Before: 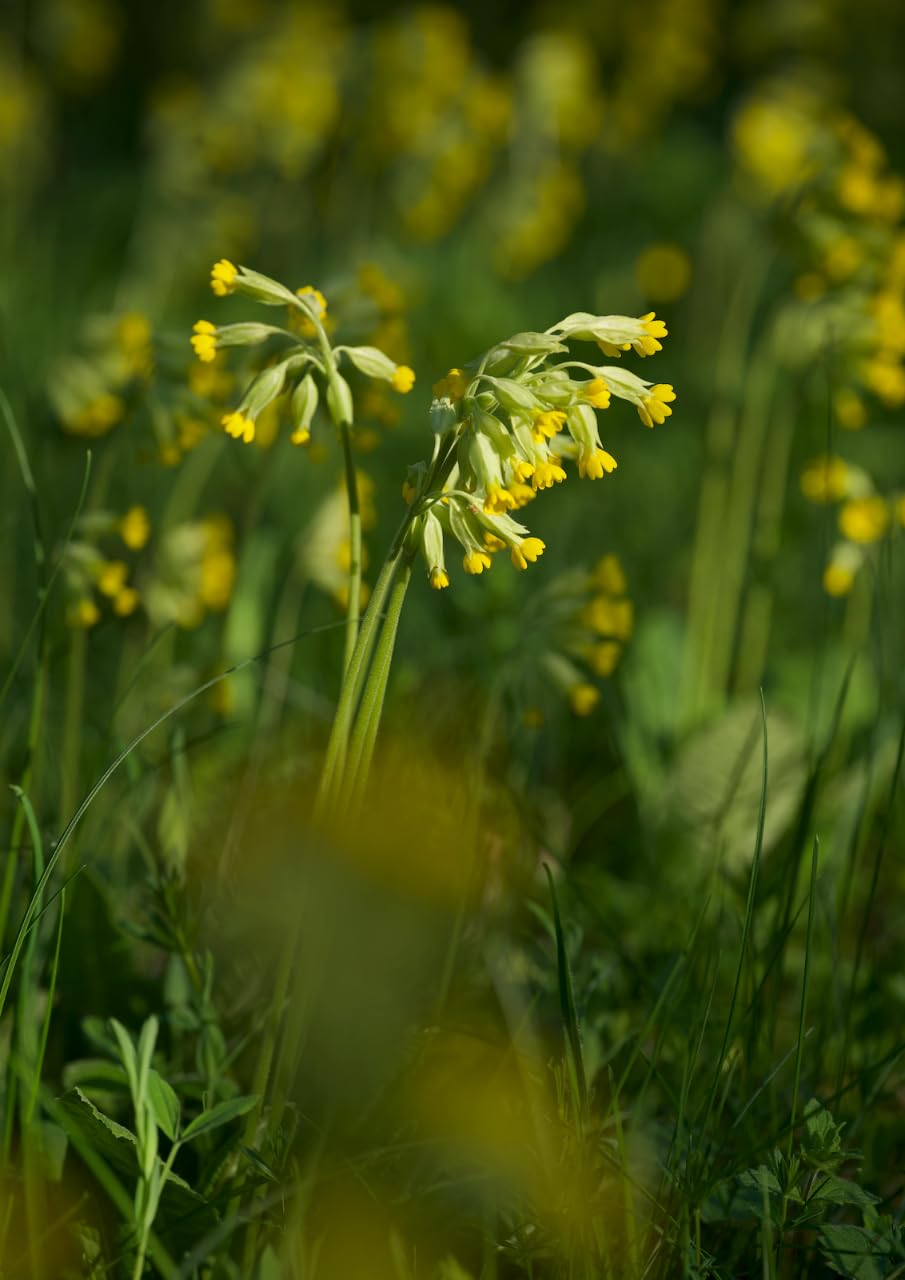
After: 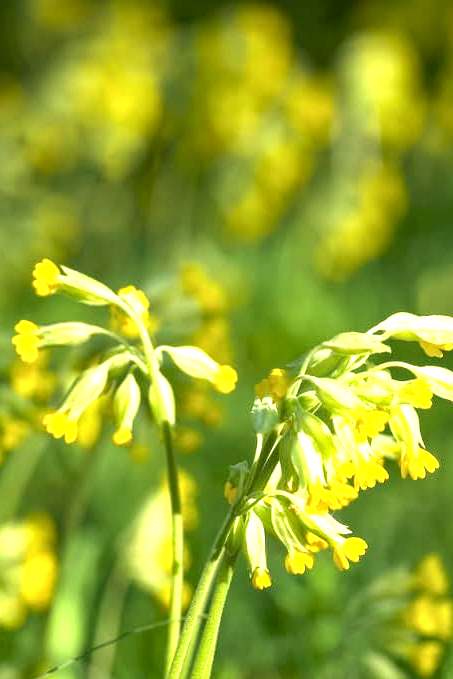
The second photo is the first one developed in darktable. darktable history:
exposure: black level correction 0.001, exposure 1.727 EV, compensate highlight preservation false
local contrast: on, module defaults
crop: left 19.725%, right 30.219%, bottom 46.881%
